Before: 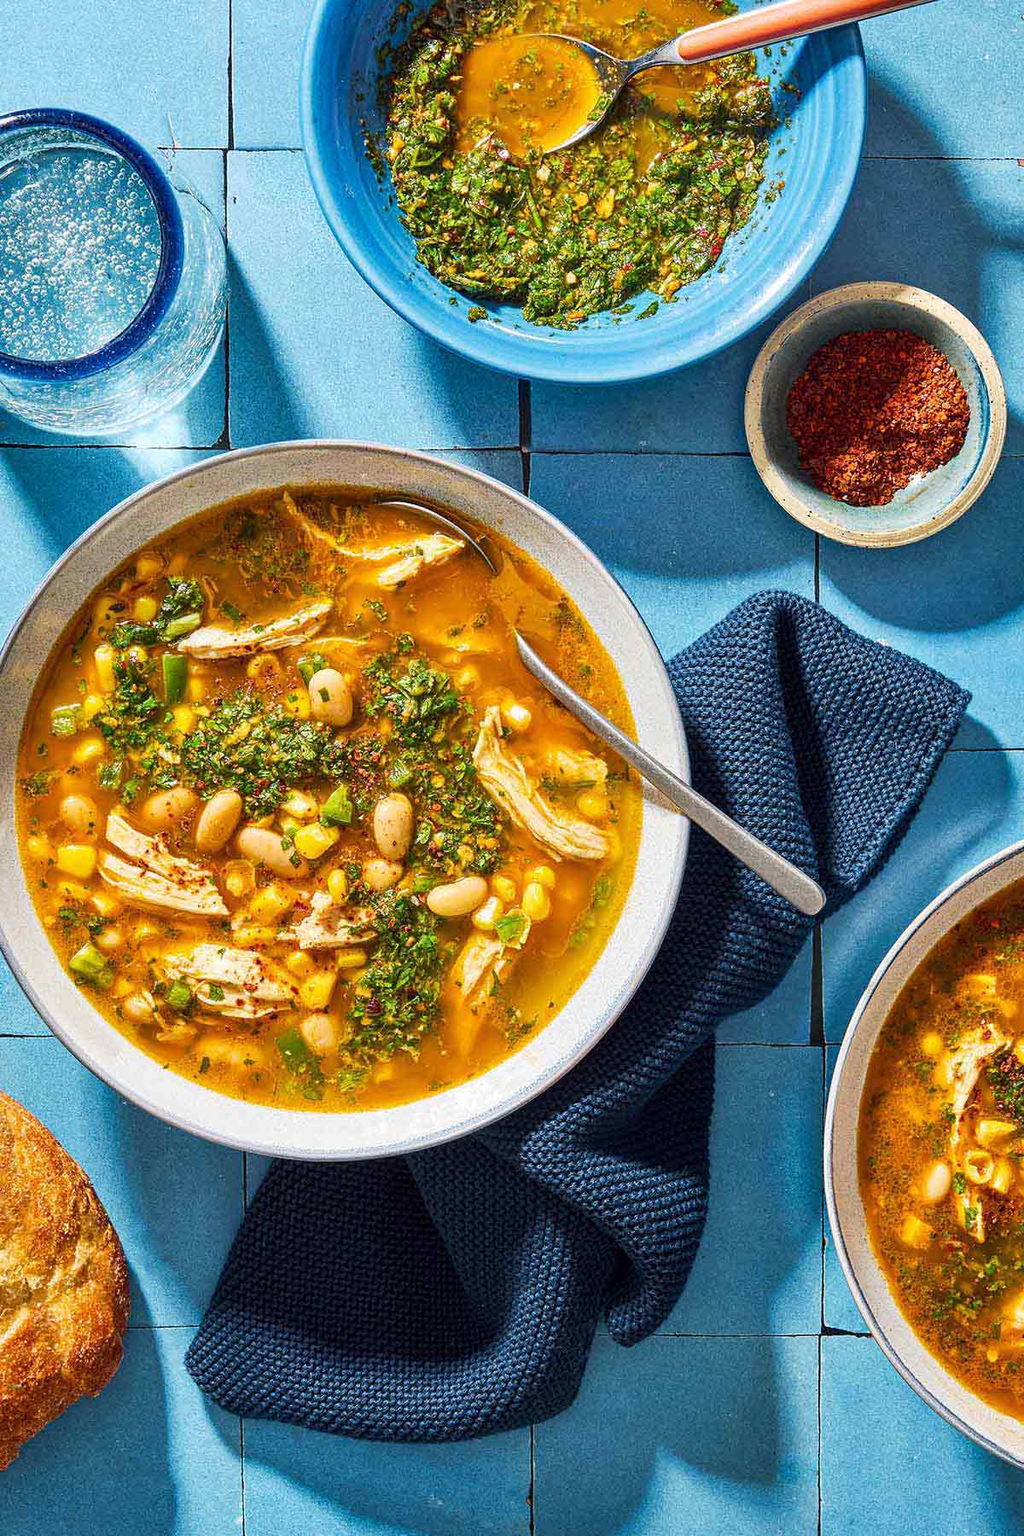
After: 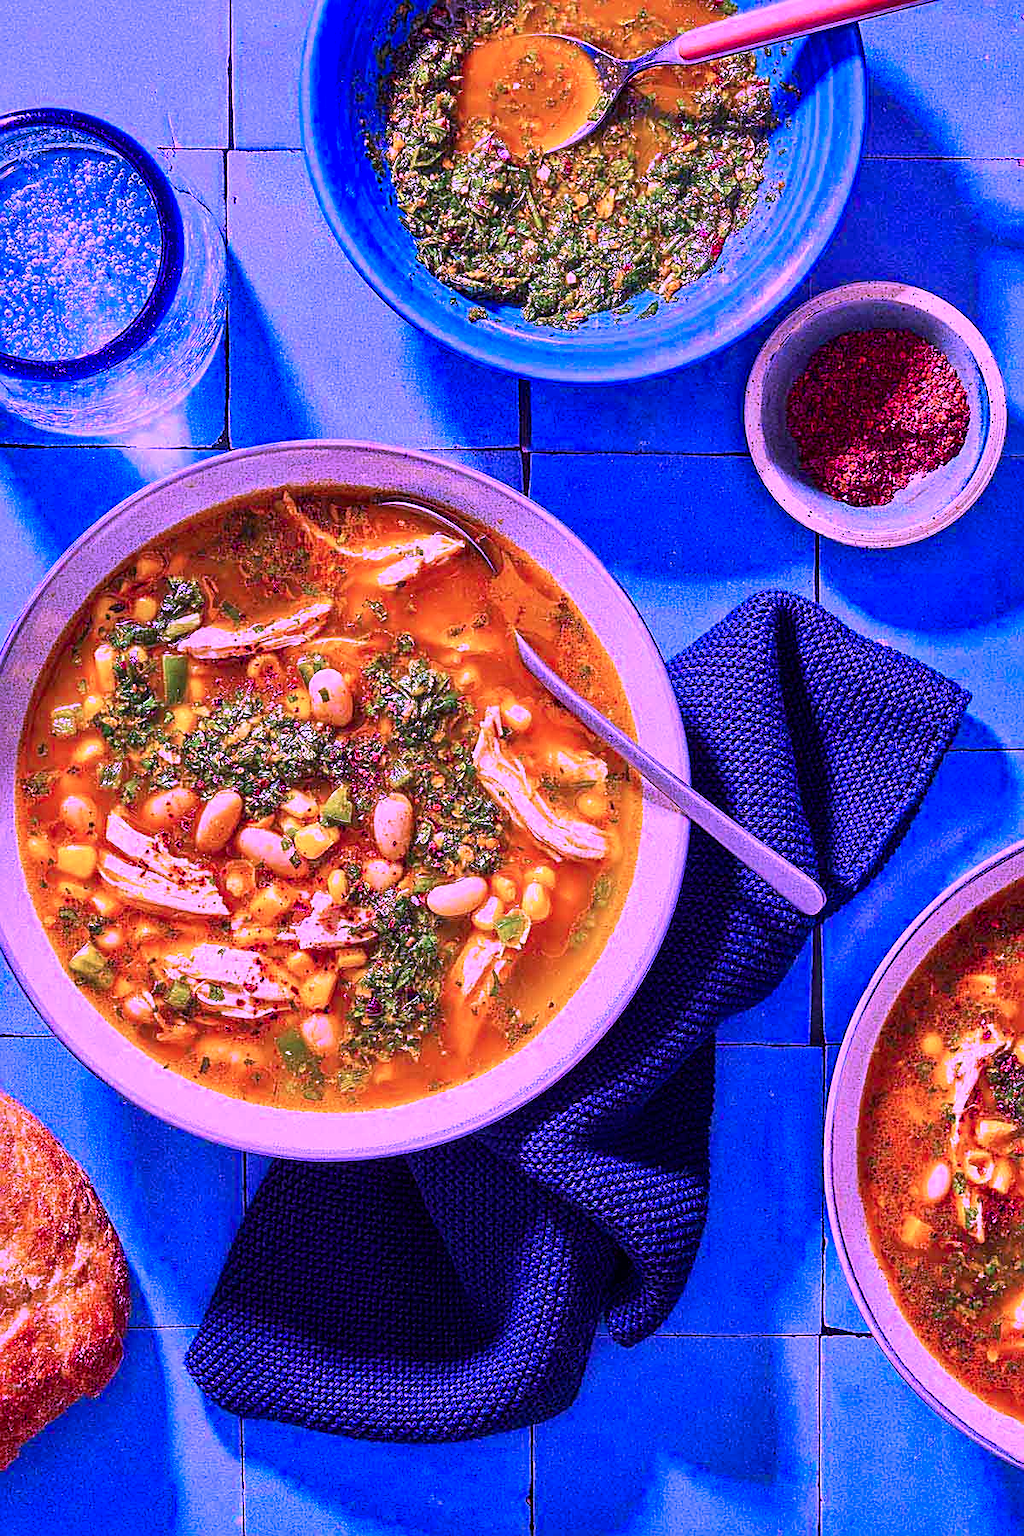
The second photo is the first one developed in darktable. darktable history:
color calibration: illuminant custom, x 0.379, y 0.481, temperature 4443.07 K
color balance rgb: linear chroma grading › global chroma 15%, perceptual saturation grading › global saturation 30%
white balance: red 0.974, blue 1.044
sharpen: on, module defaults
